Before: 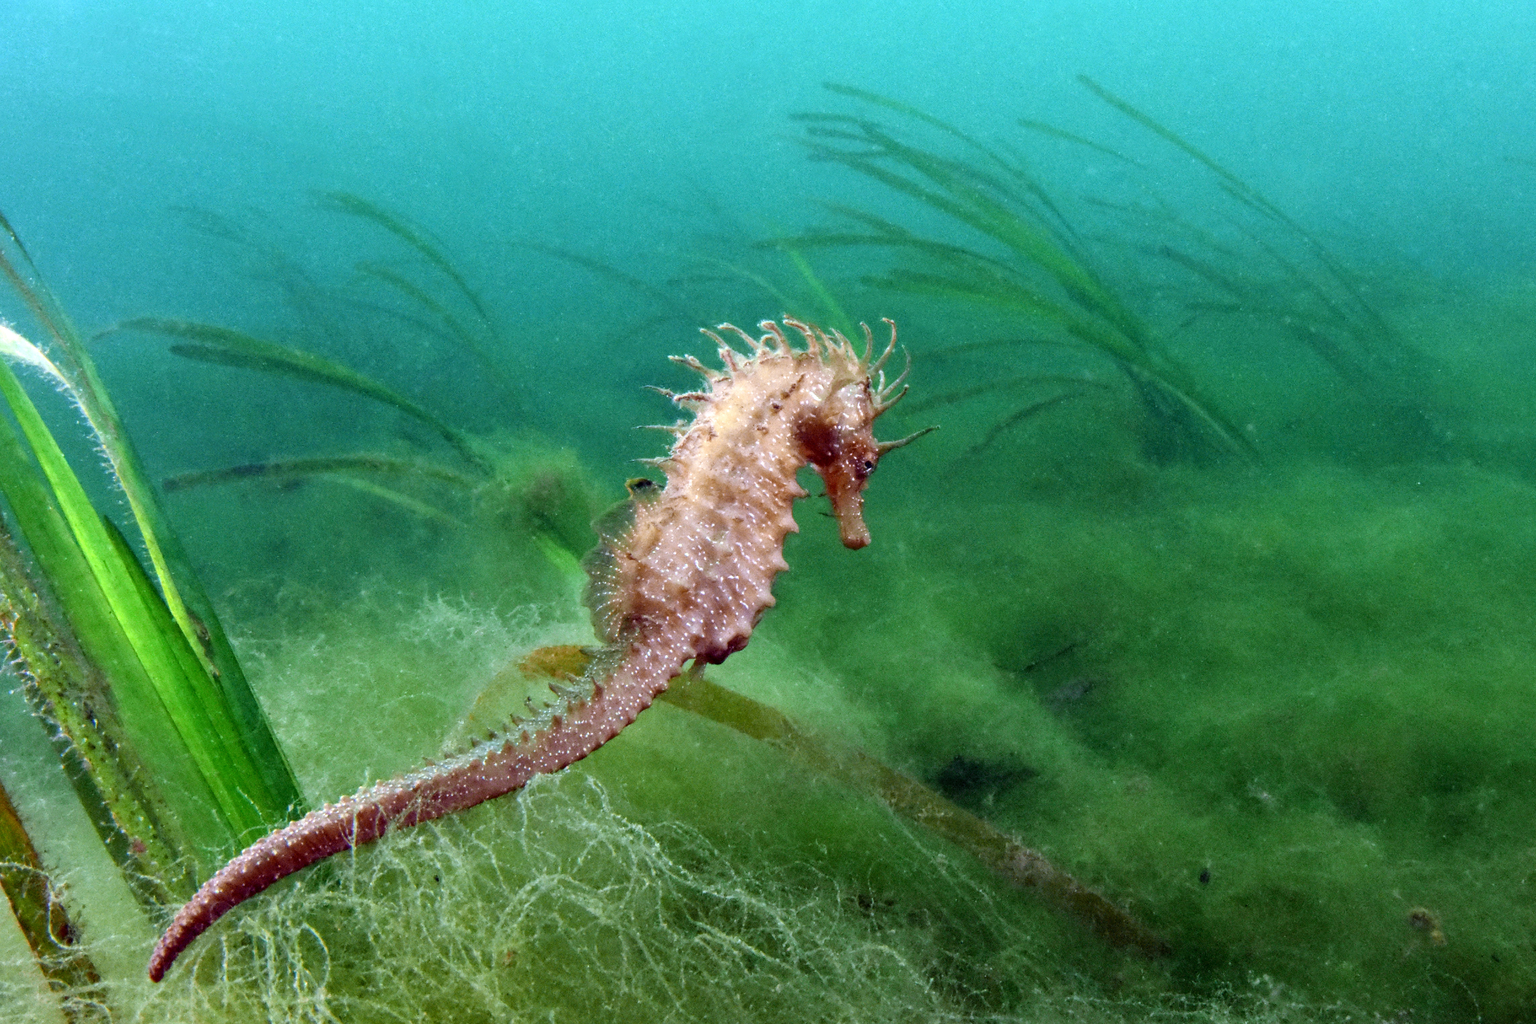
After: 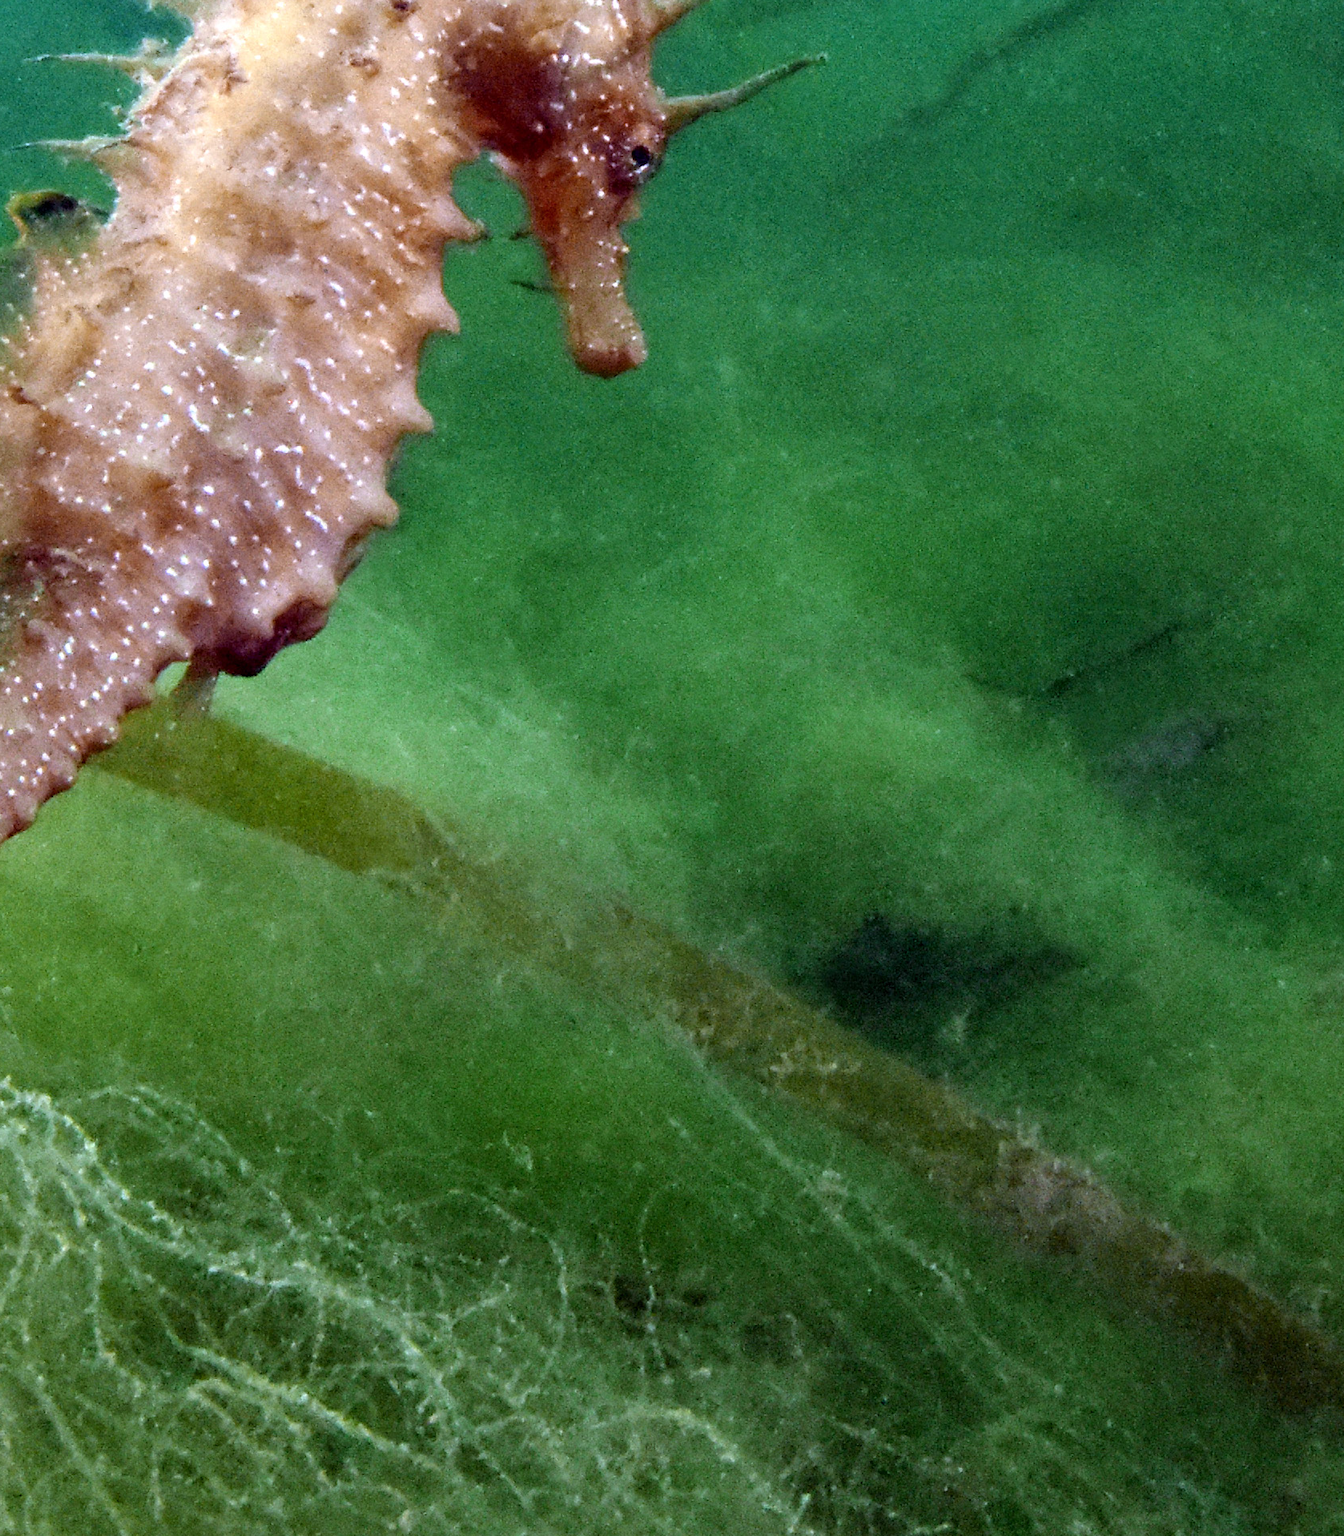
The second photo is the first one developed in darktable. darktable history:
crop: left 40.556%, top 39.563%, right 25.856%, bottom 2.702%
